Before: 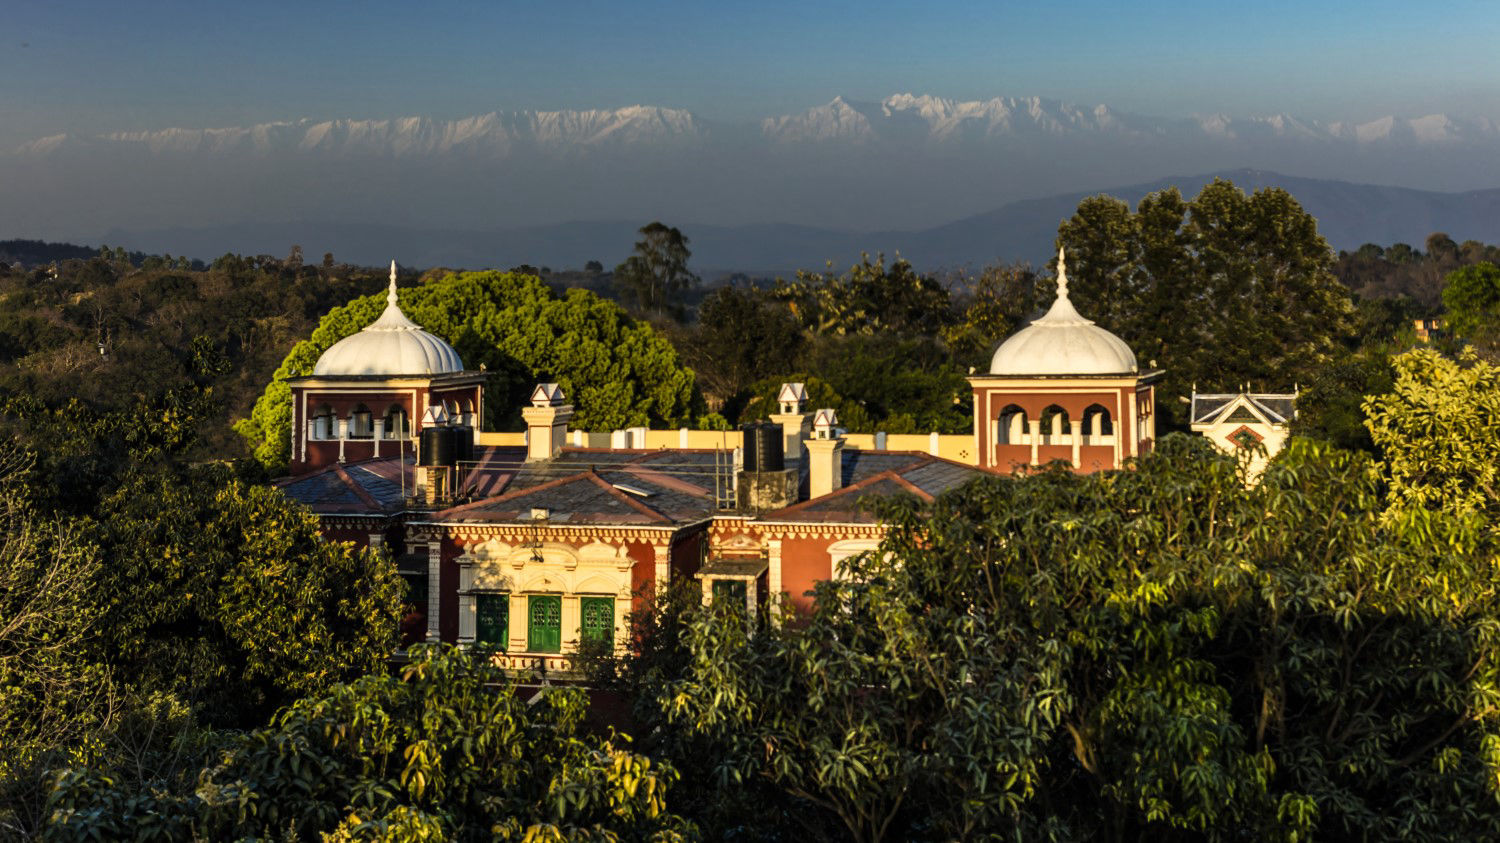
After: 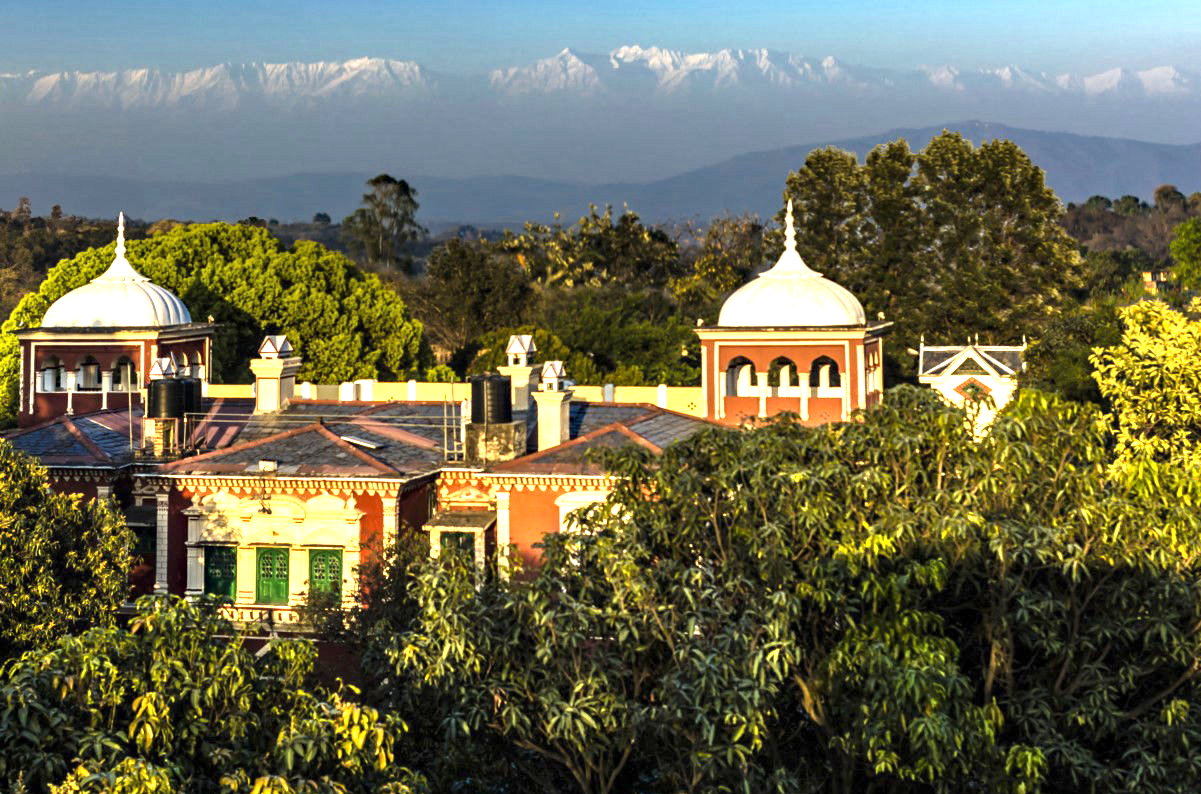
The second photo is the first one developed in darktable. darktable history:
exposure: exposure 1.21 EV, compensate exposure bias true, compensate highlight preservation false
local contrast: mode bilateral grid, contrast 16, coarseness 35, detail 105%, midtone range 0.2
crop and rotate: left 18.163%, top 5.728%, right 1.719%
haze removal: compatibility mode true, adaptive false
